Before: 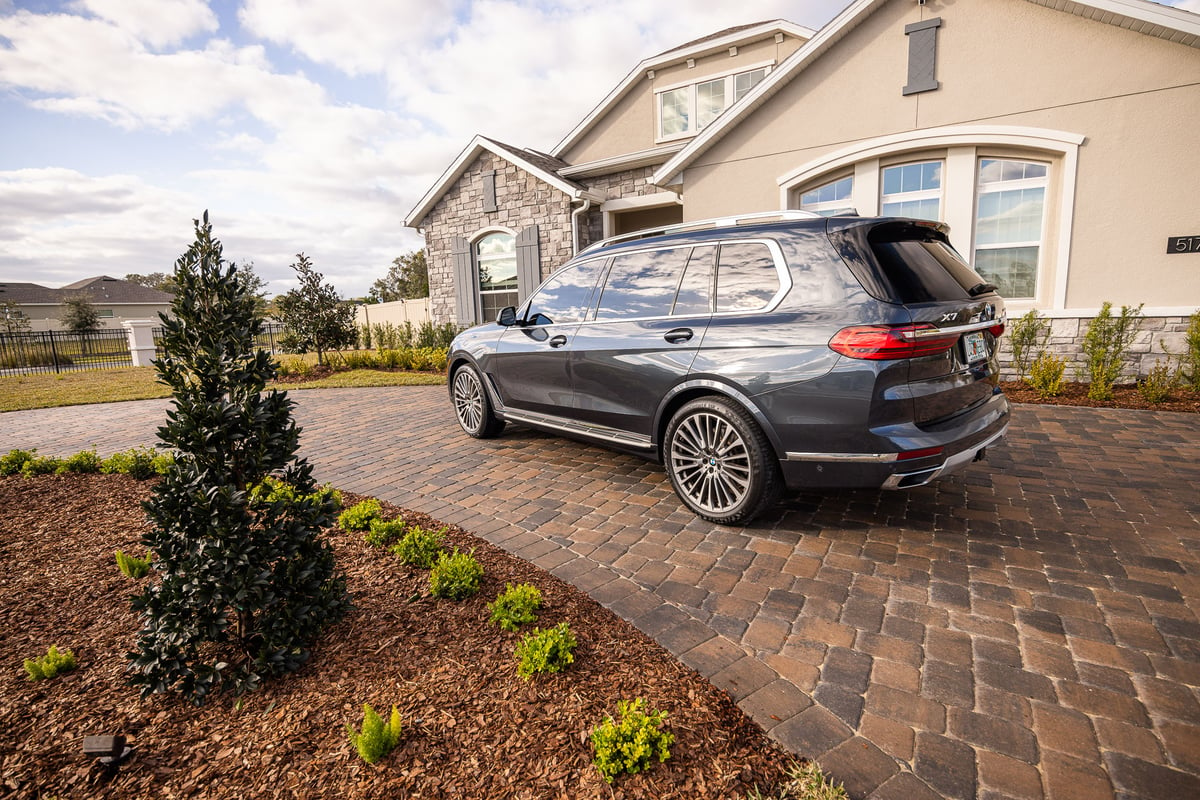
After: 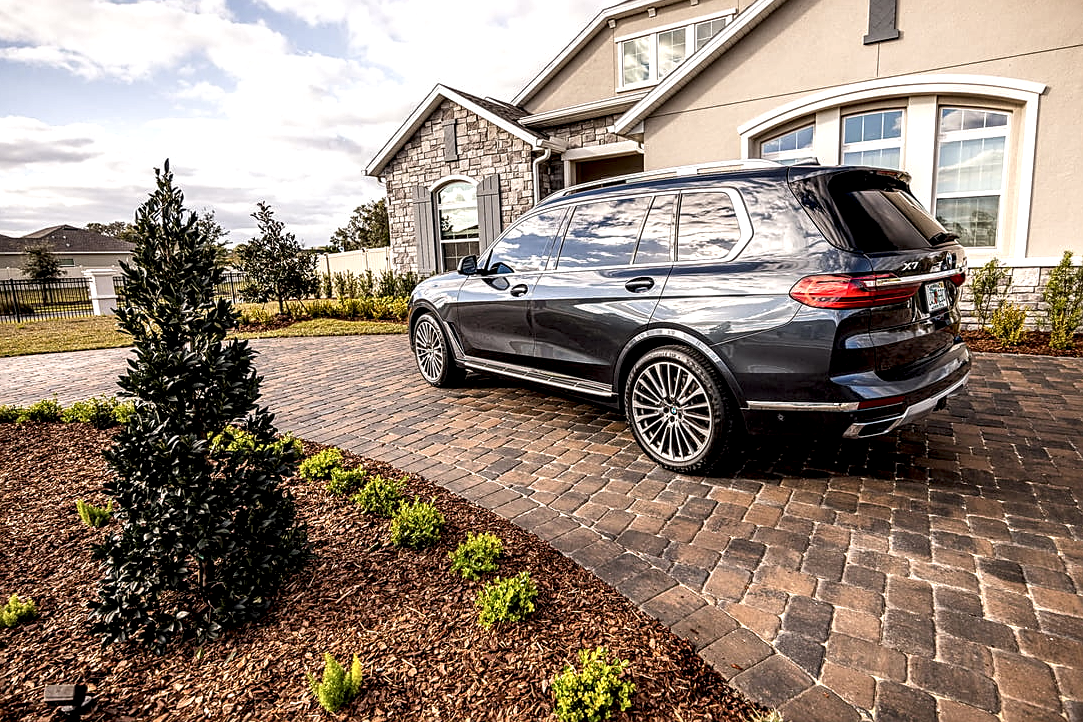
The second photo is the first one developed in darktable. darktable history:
crop: left 3.305%, top 6.436%, right 6.389%, bottom 3.258%
sharpen: on, module defaults
local contrast: highlights 80%, shadows 57%, detail 175%, midtone range 0.602
